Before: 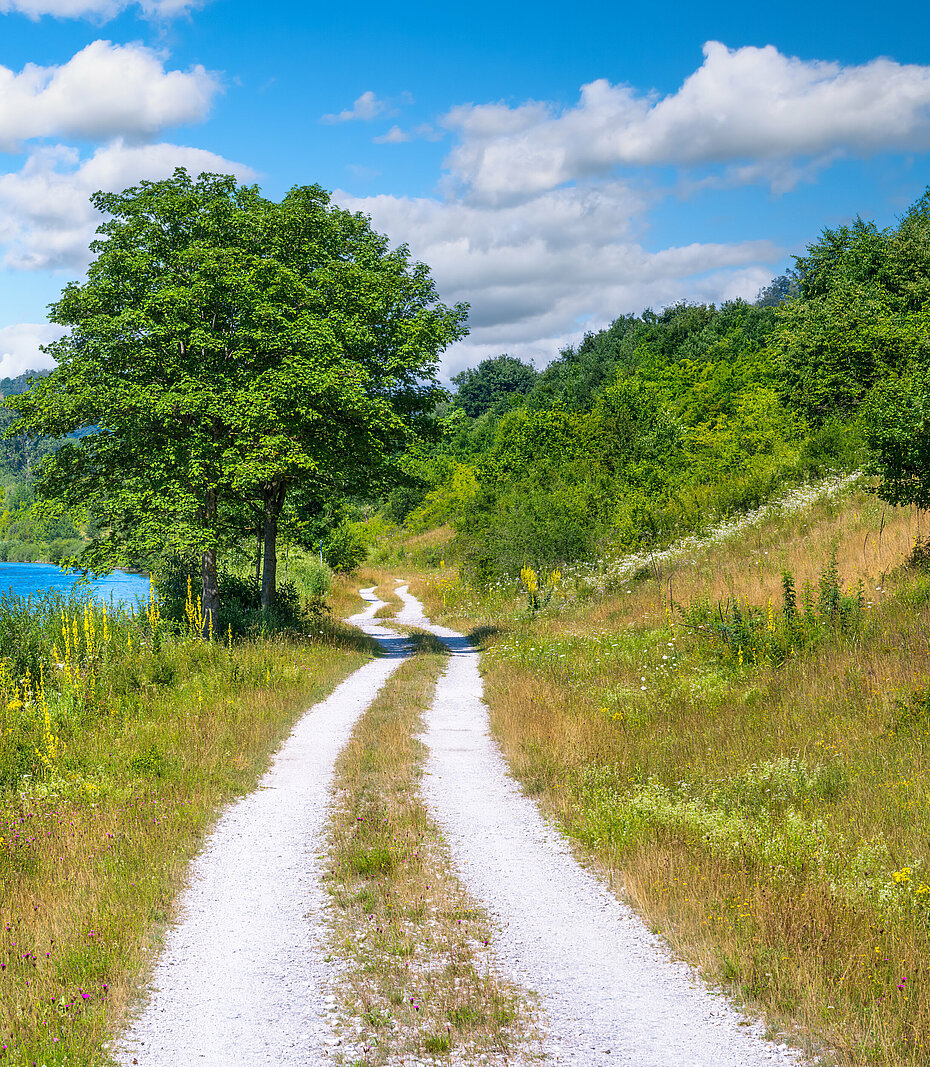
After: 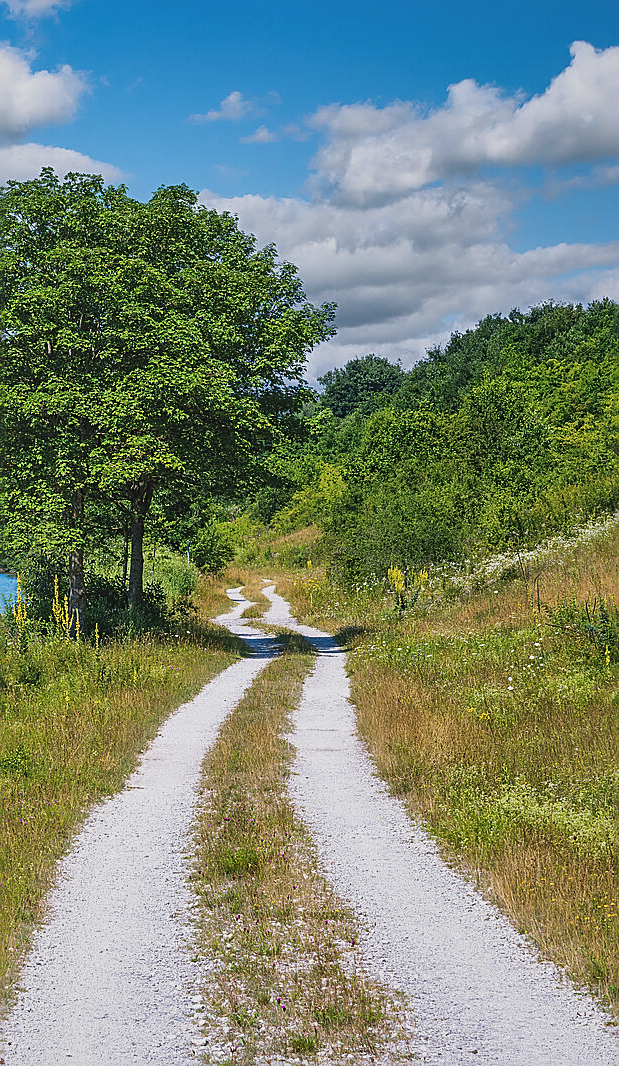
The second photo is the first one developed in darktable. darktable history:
crop and rotate: left 14.402%, right 18.965%
local contrast: mode bilateral grid, contrast 20, coarseness 49, detail 144%, midtone range 0.2
exposure: black level correction -0.015, exposure -0.525 EV, compensate highlight preservation false
sharpen: on, module defaults
